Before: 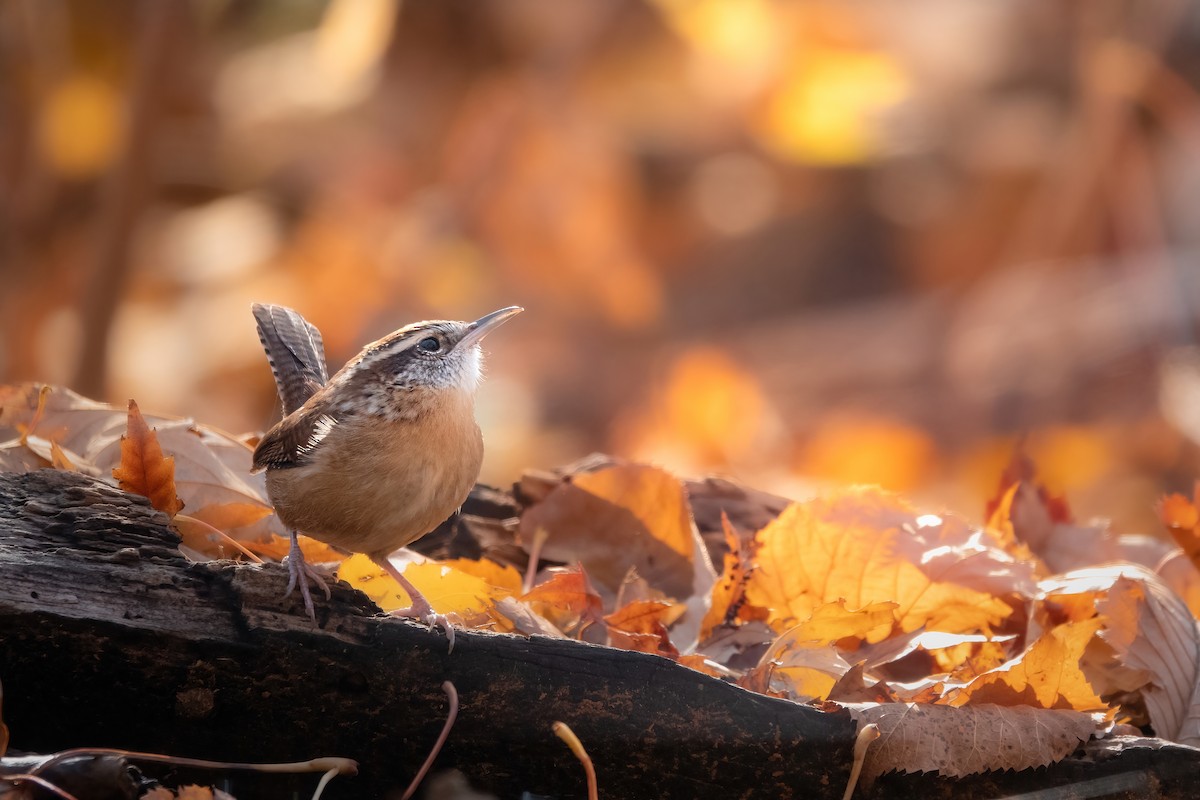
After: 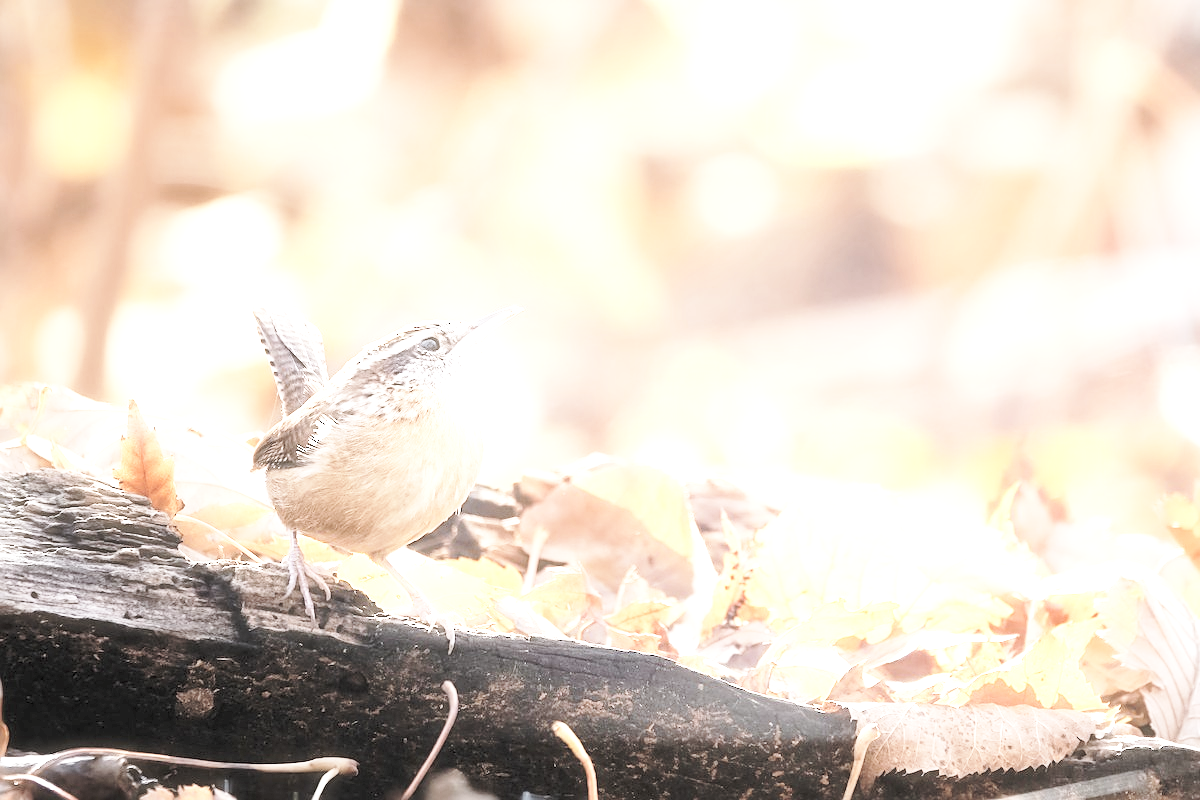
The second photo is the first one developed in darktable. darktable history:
haze removal: strength -0.109, compatibility mode true, adaptive false
sharpen: on, module defaults
contrast brightness saturation: brightness 0.185, saturation -0.517
base curve: curves: ch0 [(0, 0) (0.028, 0.03) (0.121, 0.232) (0.46, 0.748) (0.859, 0.968) (1, 1)], preserve colors none
exposure: black level correction 0, exposure 2.091 EV, compensate highlight preservation false
color correction: highlights b* 0.011, saturation 0.984
